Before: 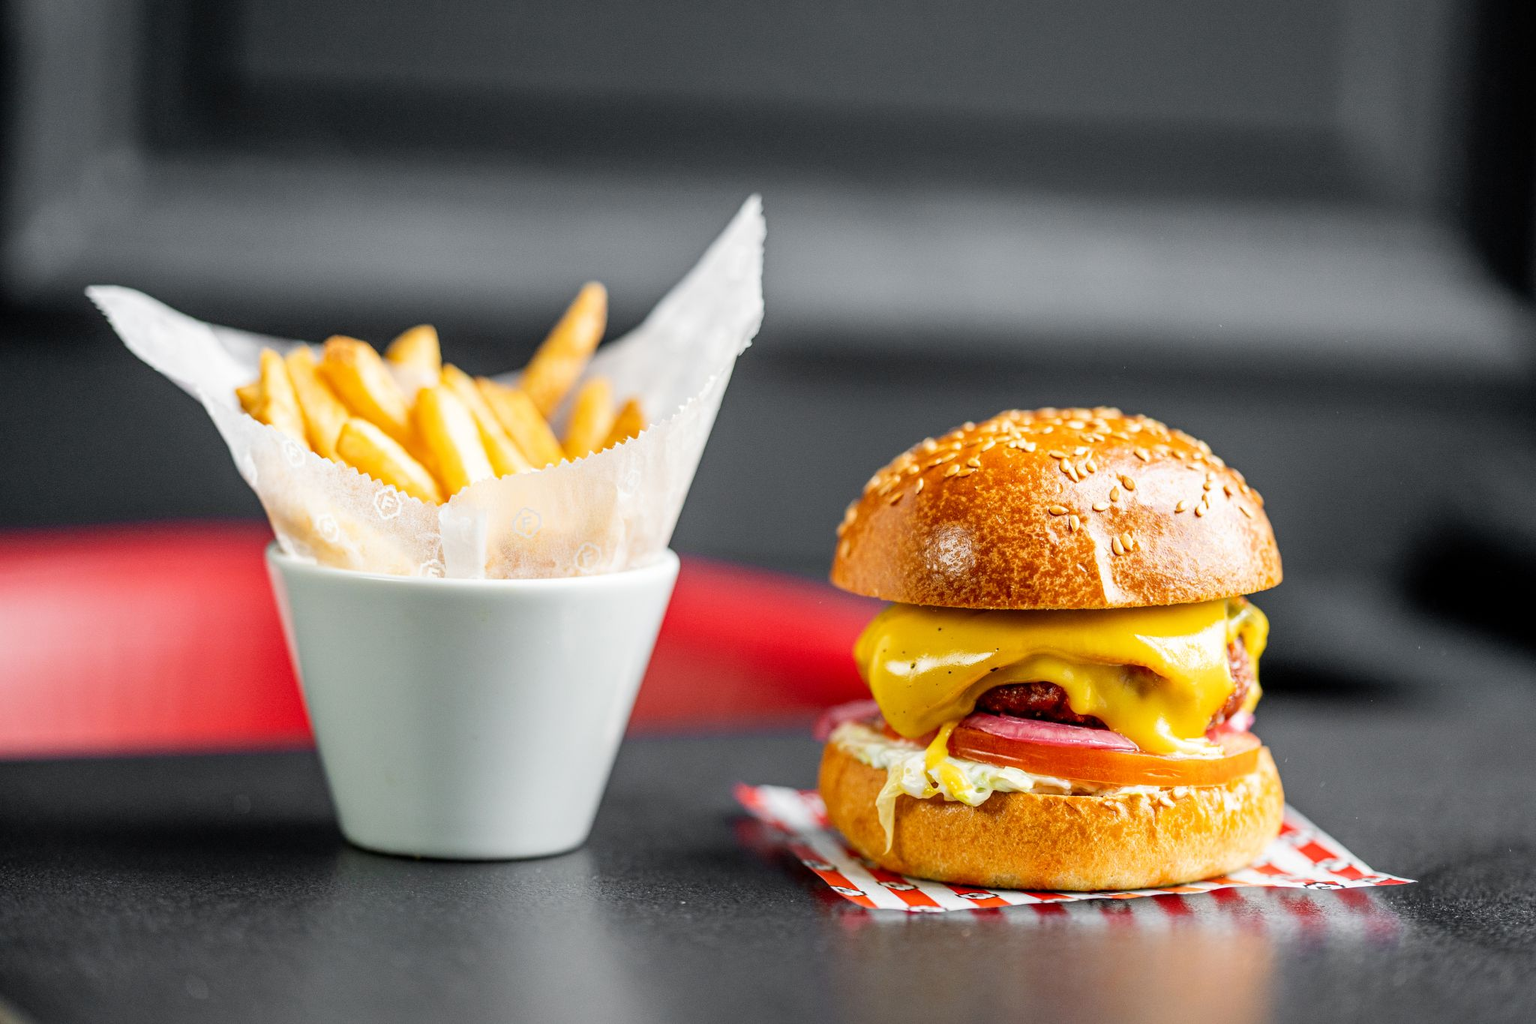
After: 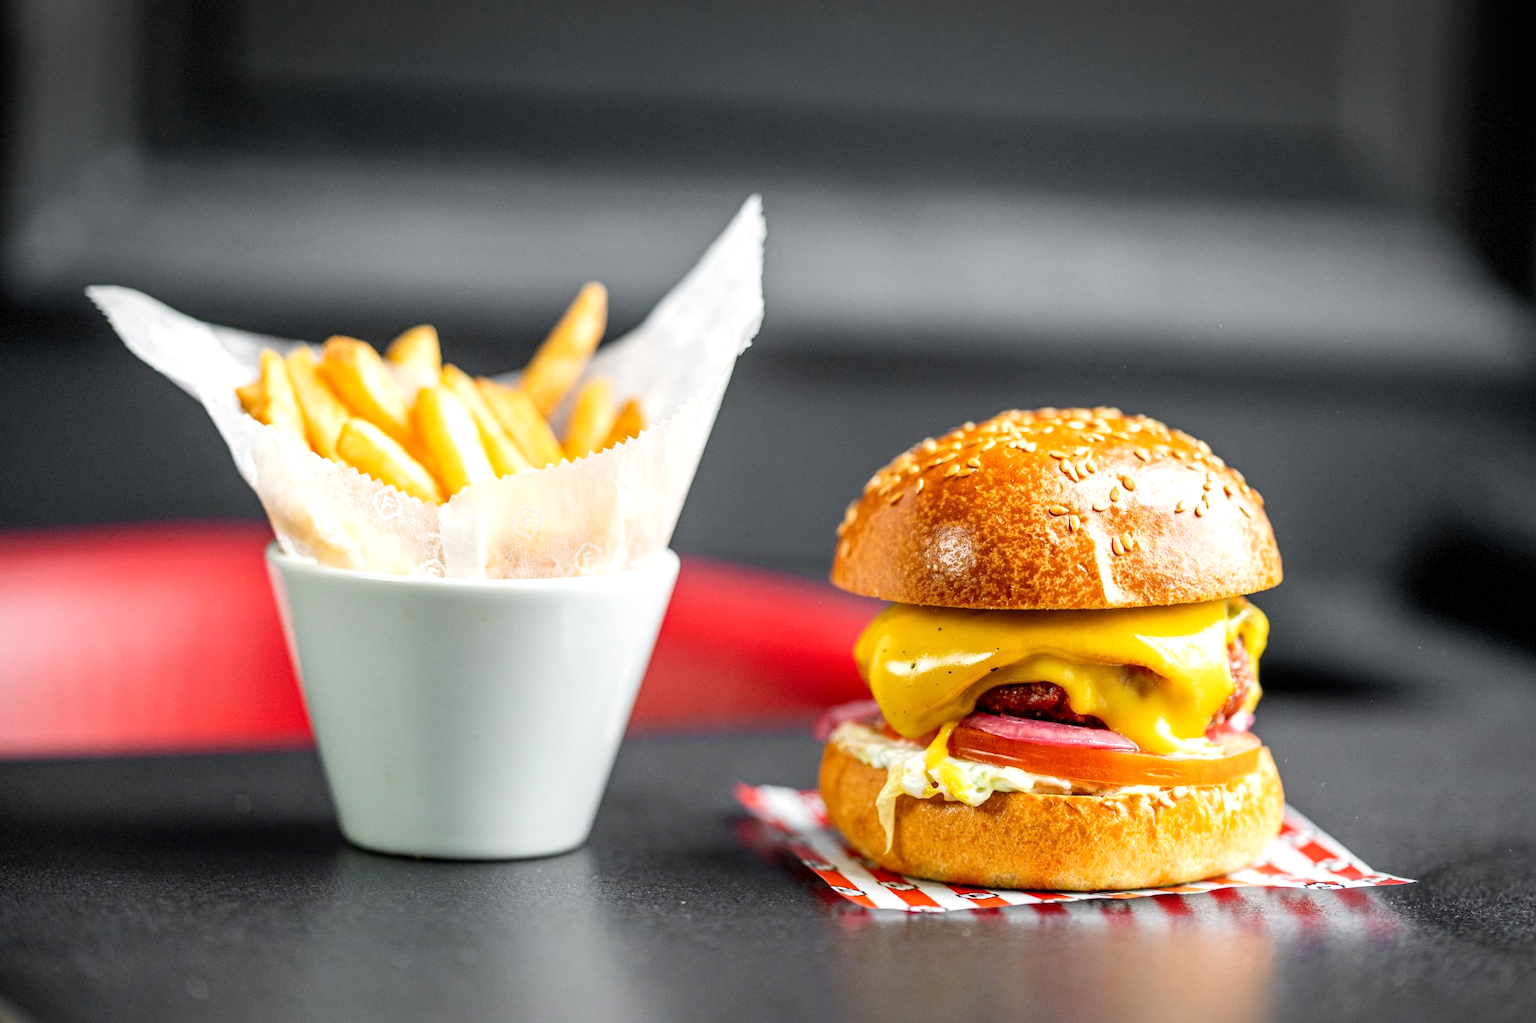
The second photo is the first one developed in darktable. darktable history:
vignetting: fall-off start 81.66%, fall-off radius 61.96%, center (-0.03, 0.234), automatic ratio true, width/height ratio 1.422, dithering 8-bit output
exposure: exposure 0.251 EV, compensate highlight preservation false
